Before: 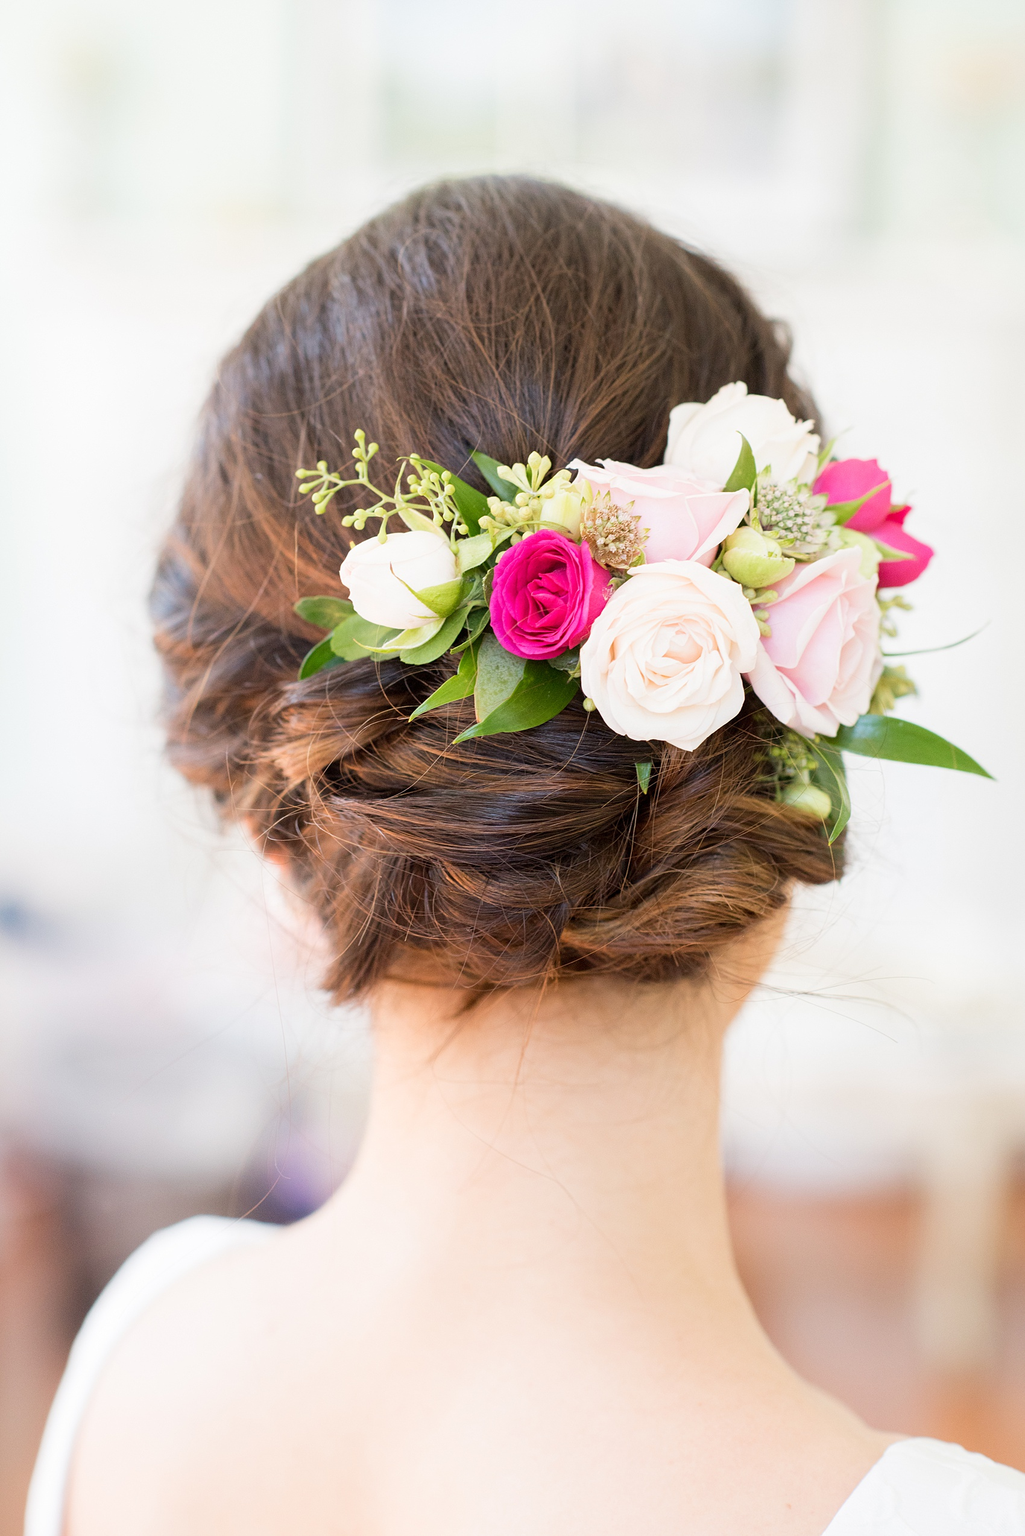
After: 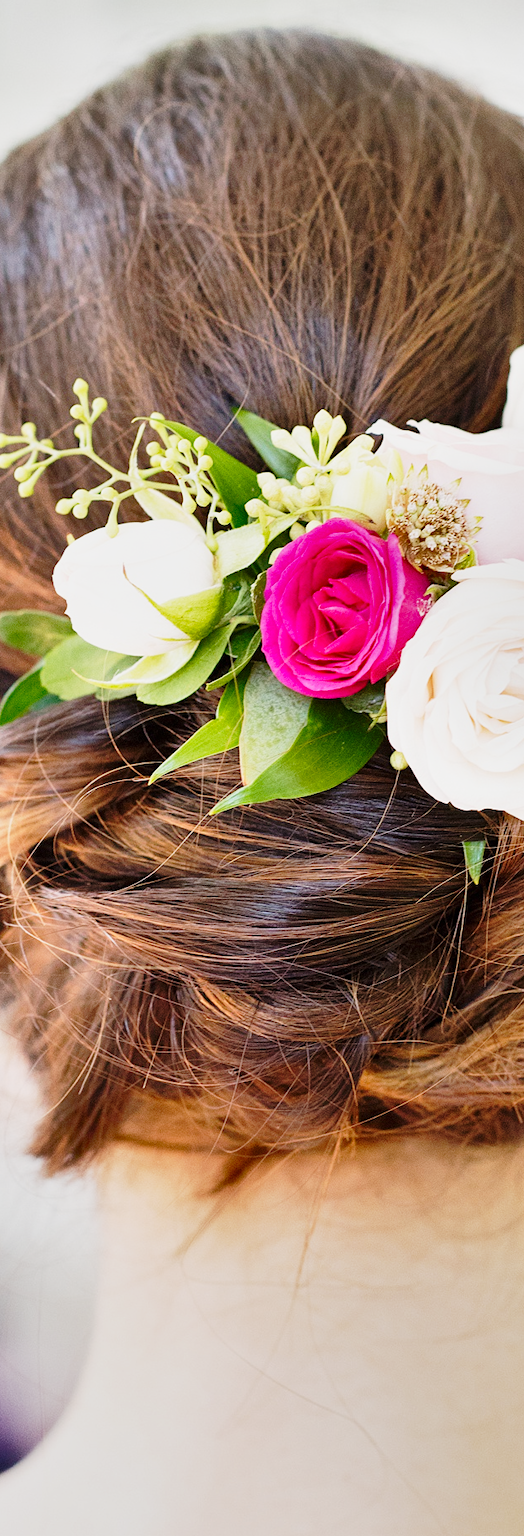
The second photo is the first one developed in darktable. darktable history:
base curve: curves: ch0 [(0, 0) (0.028, 0.03) (0.121, 0.232) (0.46, 0.748) (0.859, 0.968) (1, 1)], preserve colors none
crop and rotate: left 29.485%, top 10.155%, right 33.573%, bottom 17.633%
shadows and highlights: white point adjustment -3.48, highlights -63.4, soften with gaussian
